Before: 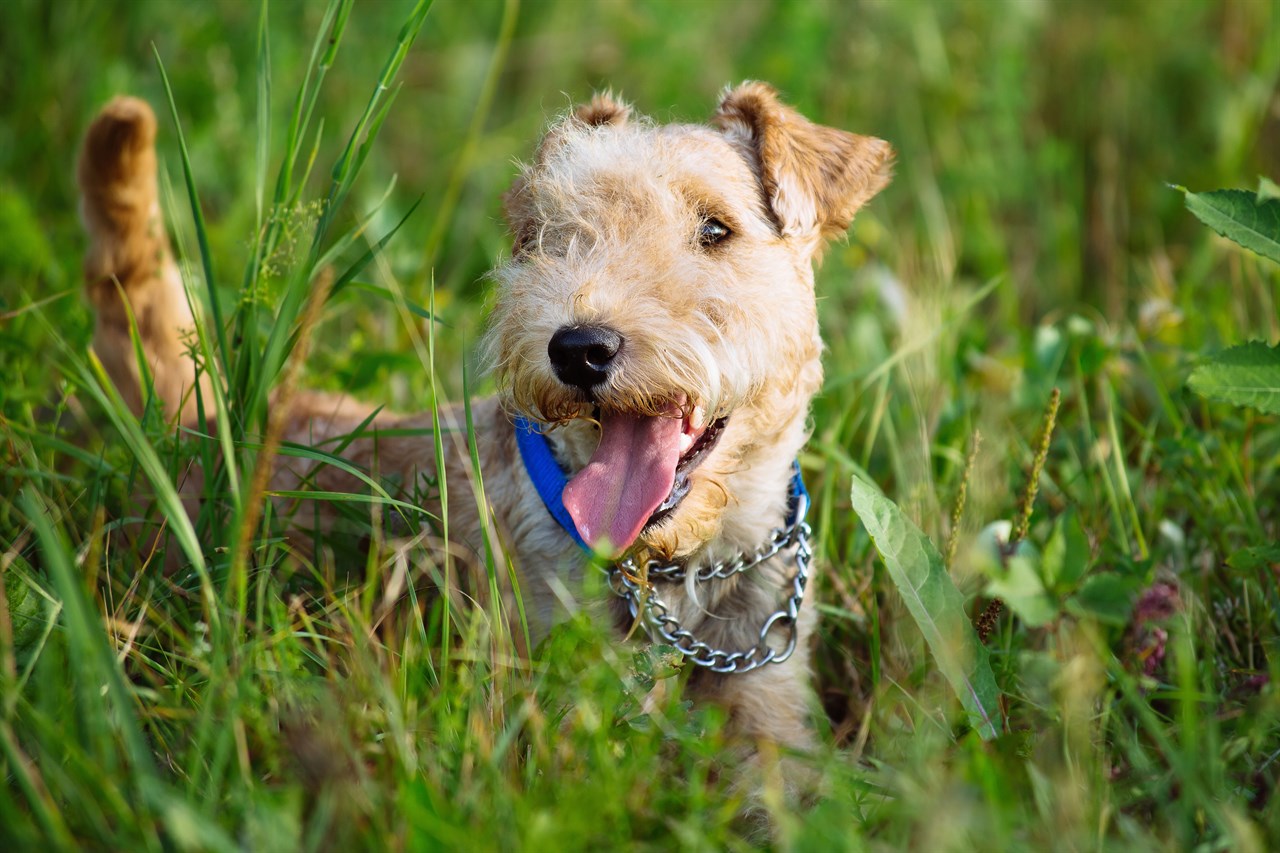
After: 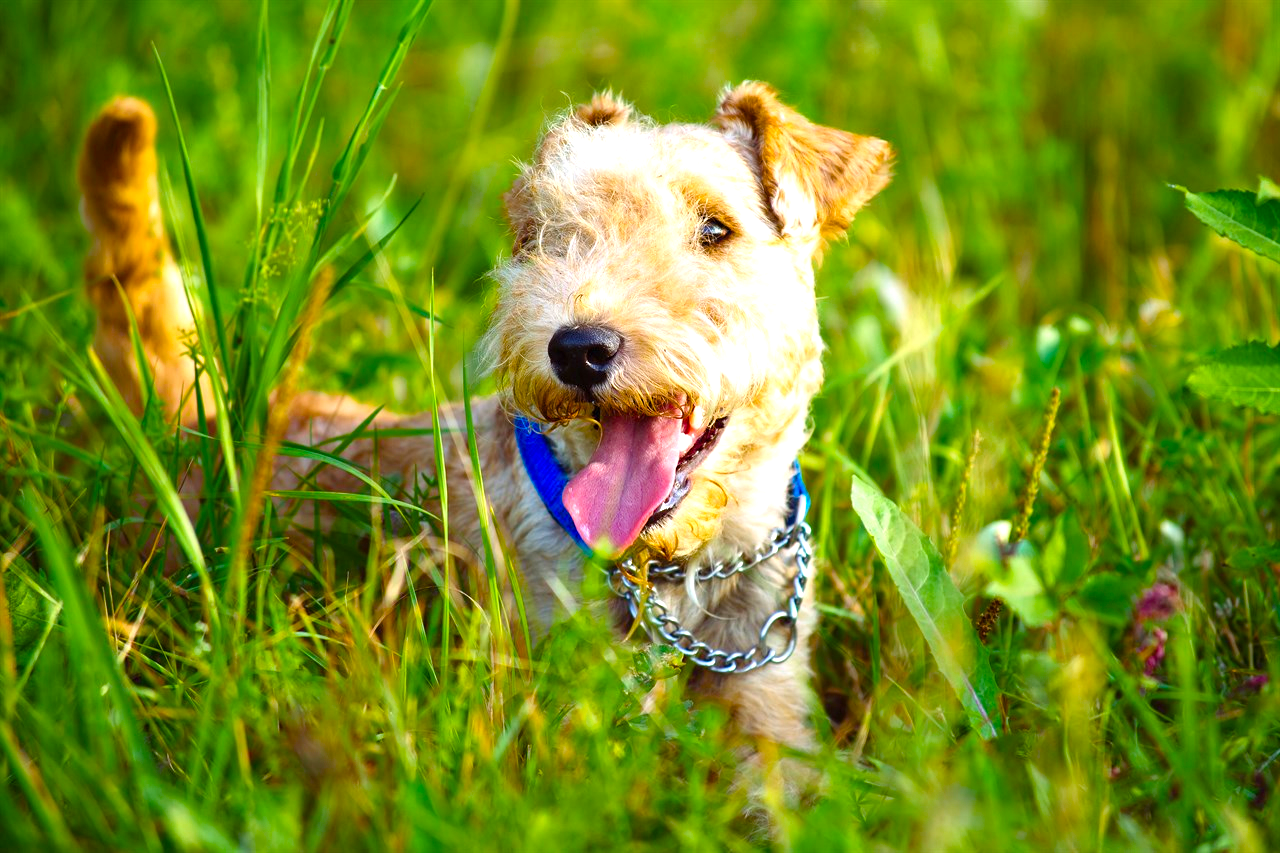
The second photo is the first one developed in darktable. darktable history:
color balance rgb: perceptual saturation grading › global saturation 36.57%, perceptual saturation grading › shadows 36.137%, global vibrance 18.611%
exposure: black level correction 0, exposure 0.693 EV, compensate exposure bias true, compensate highlight preservation false
